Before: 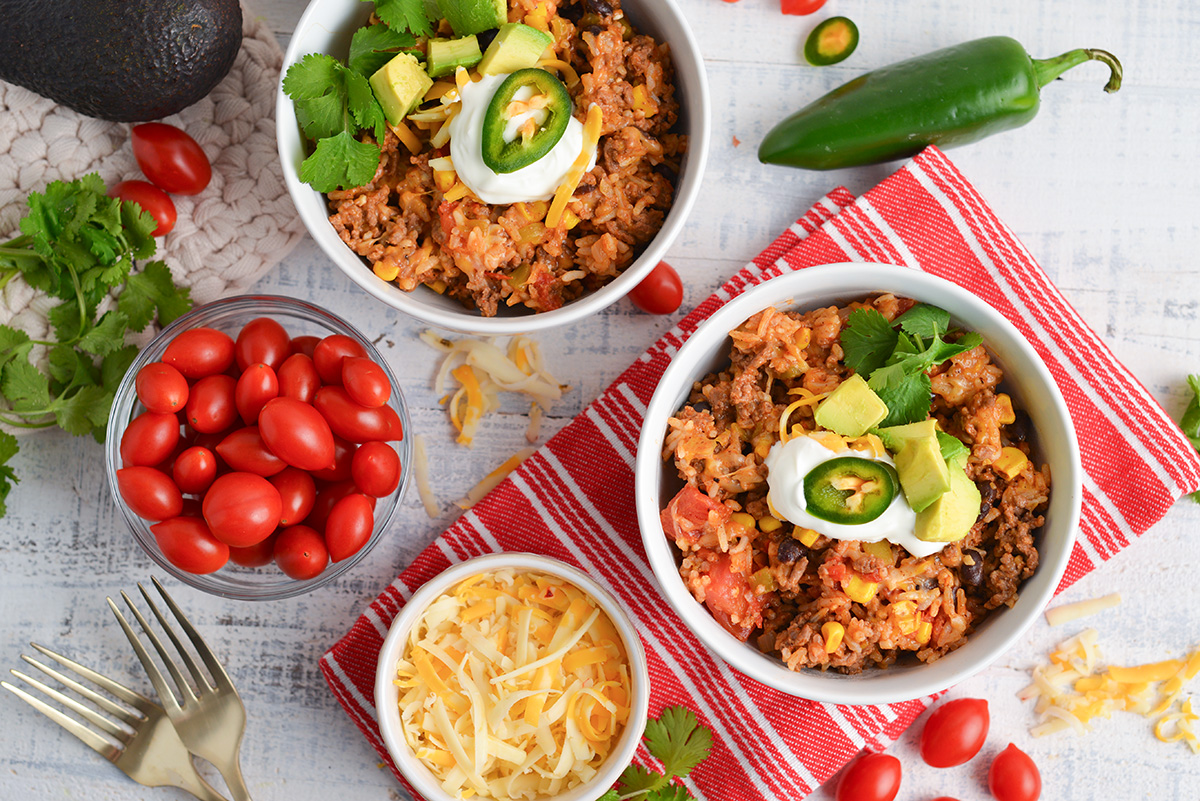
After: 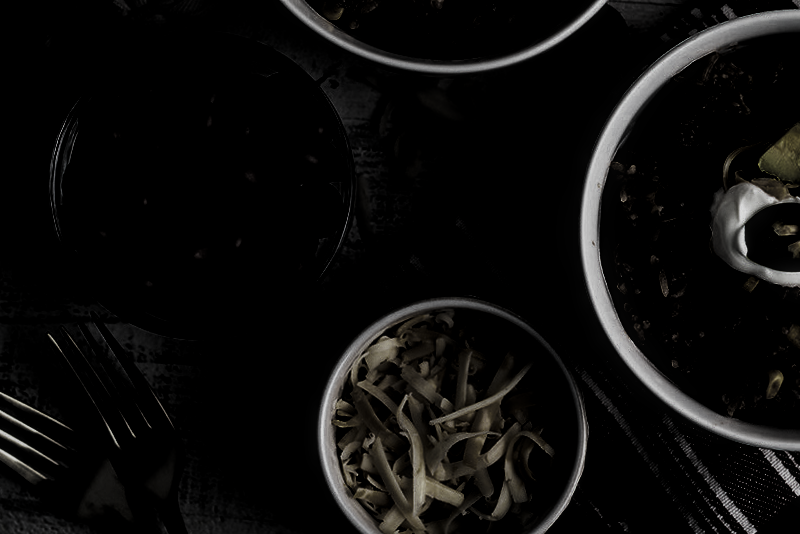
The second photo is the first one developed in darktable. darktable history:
white balance: emerald 1
local contrast: on, module defaults
contrast brightness saturation: contrast 0.04, saturation 0.16
crop and rotate: angle -0.82°, left 3.85%, top 31.828%, right 27.992%
filmic rgb: black relative exposure -3.72 EV, white relative exposure 2.77 EV, dynamic range scaling -5.32%, hardness 3.03
levels: levels [0.721, 0.937, 0.997]
exposure: black level correction -0.041, exposure 0.064 EV, compensate highlight preservation false
